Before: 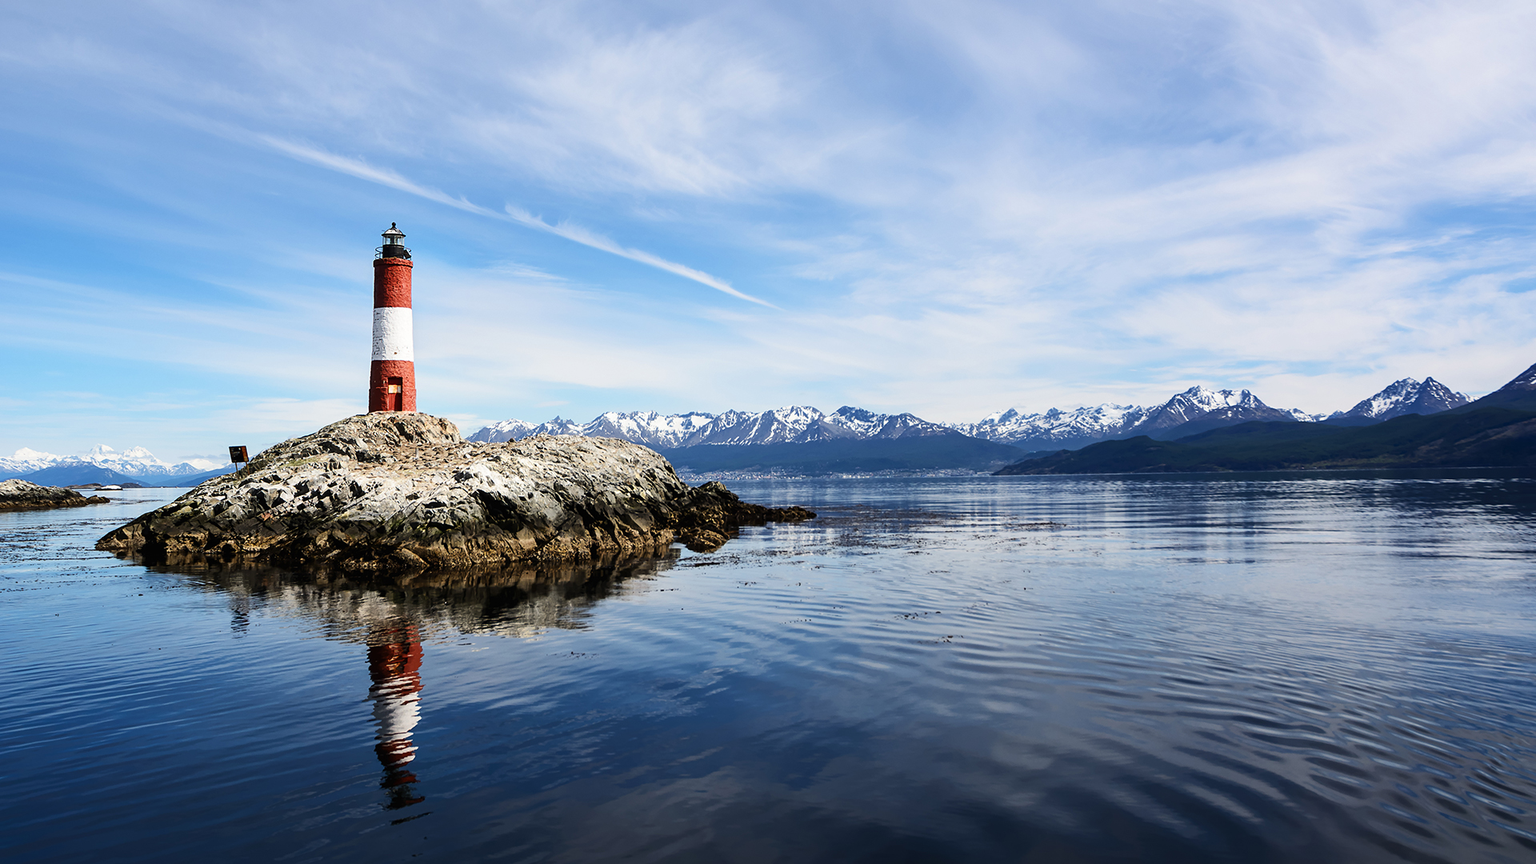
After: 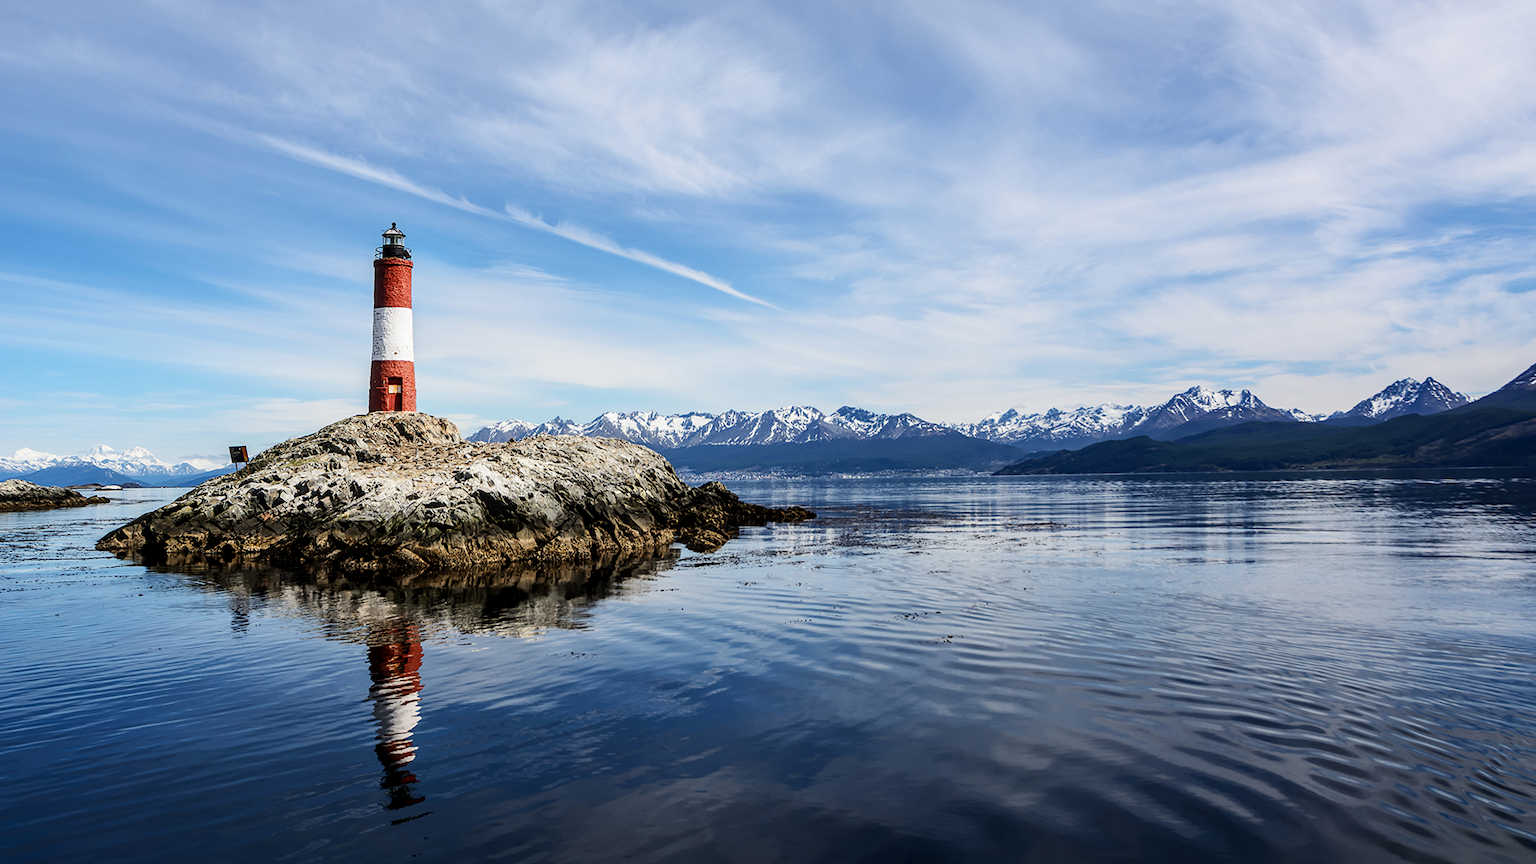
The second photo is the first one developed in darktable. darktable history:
local contrast: on, module defaults
exposure: black level correction 0.002, exposure -0.107 EV, compensate highlight preservation false
